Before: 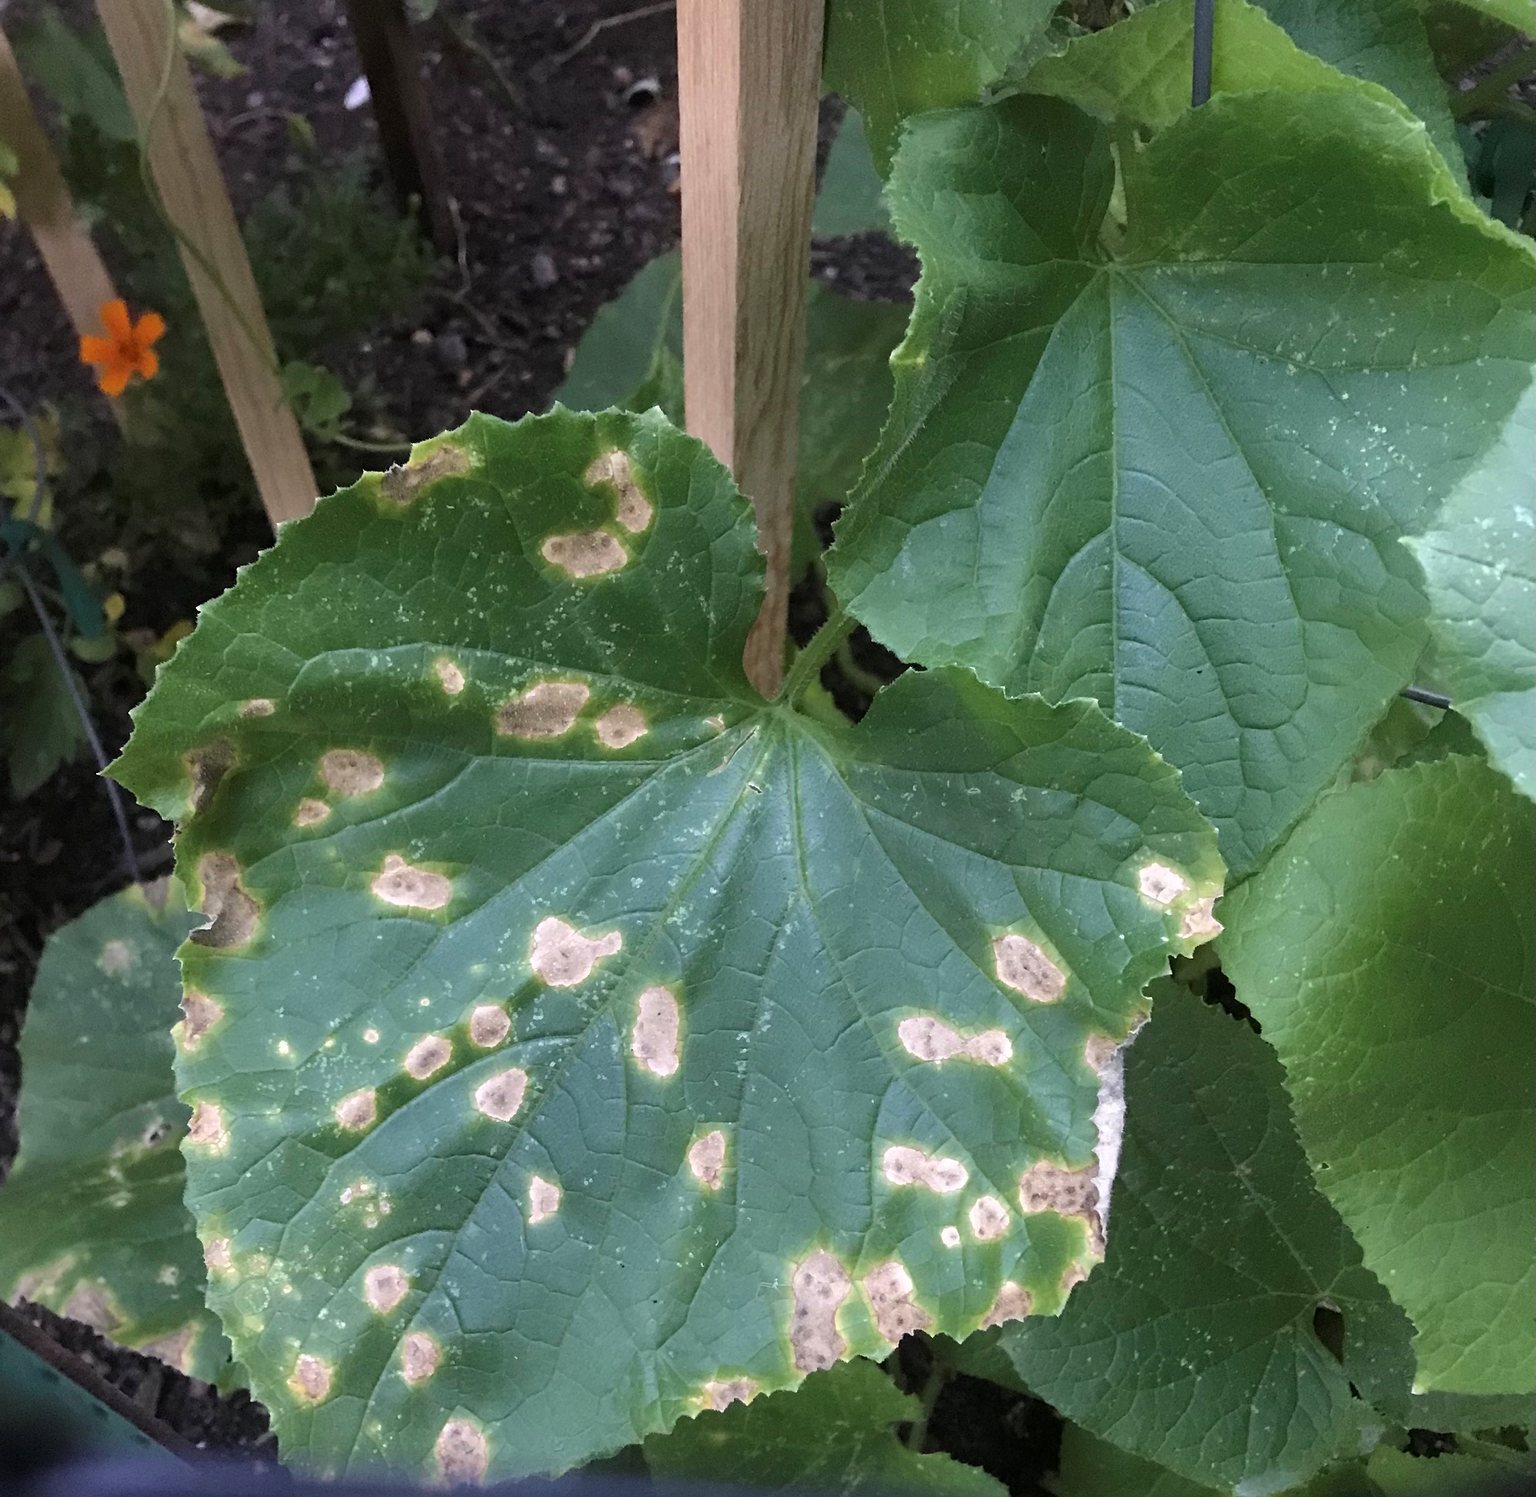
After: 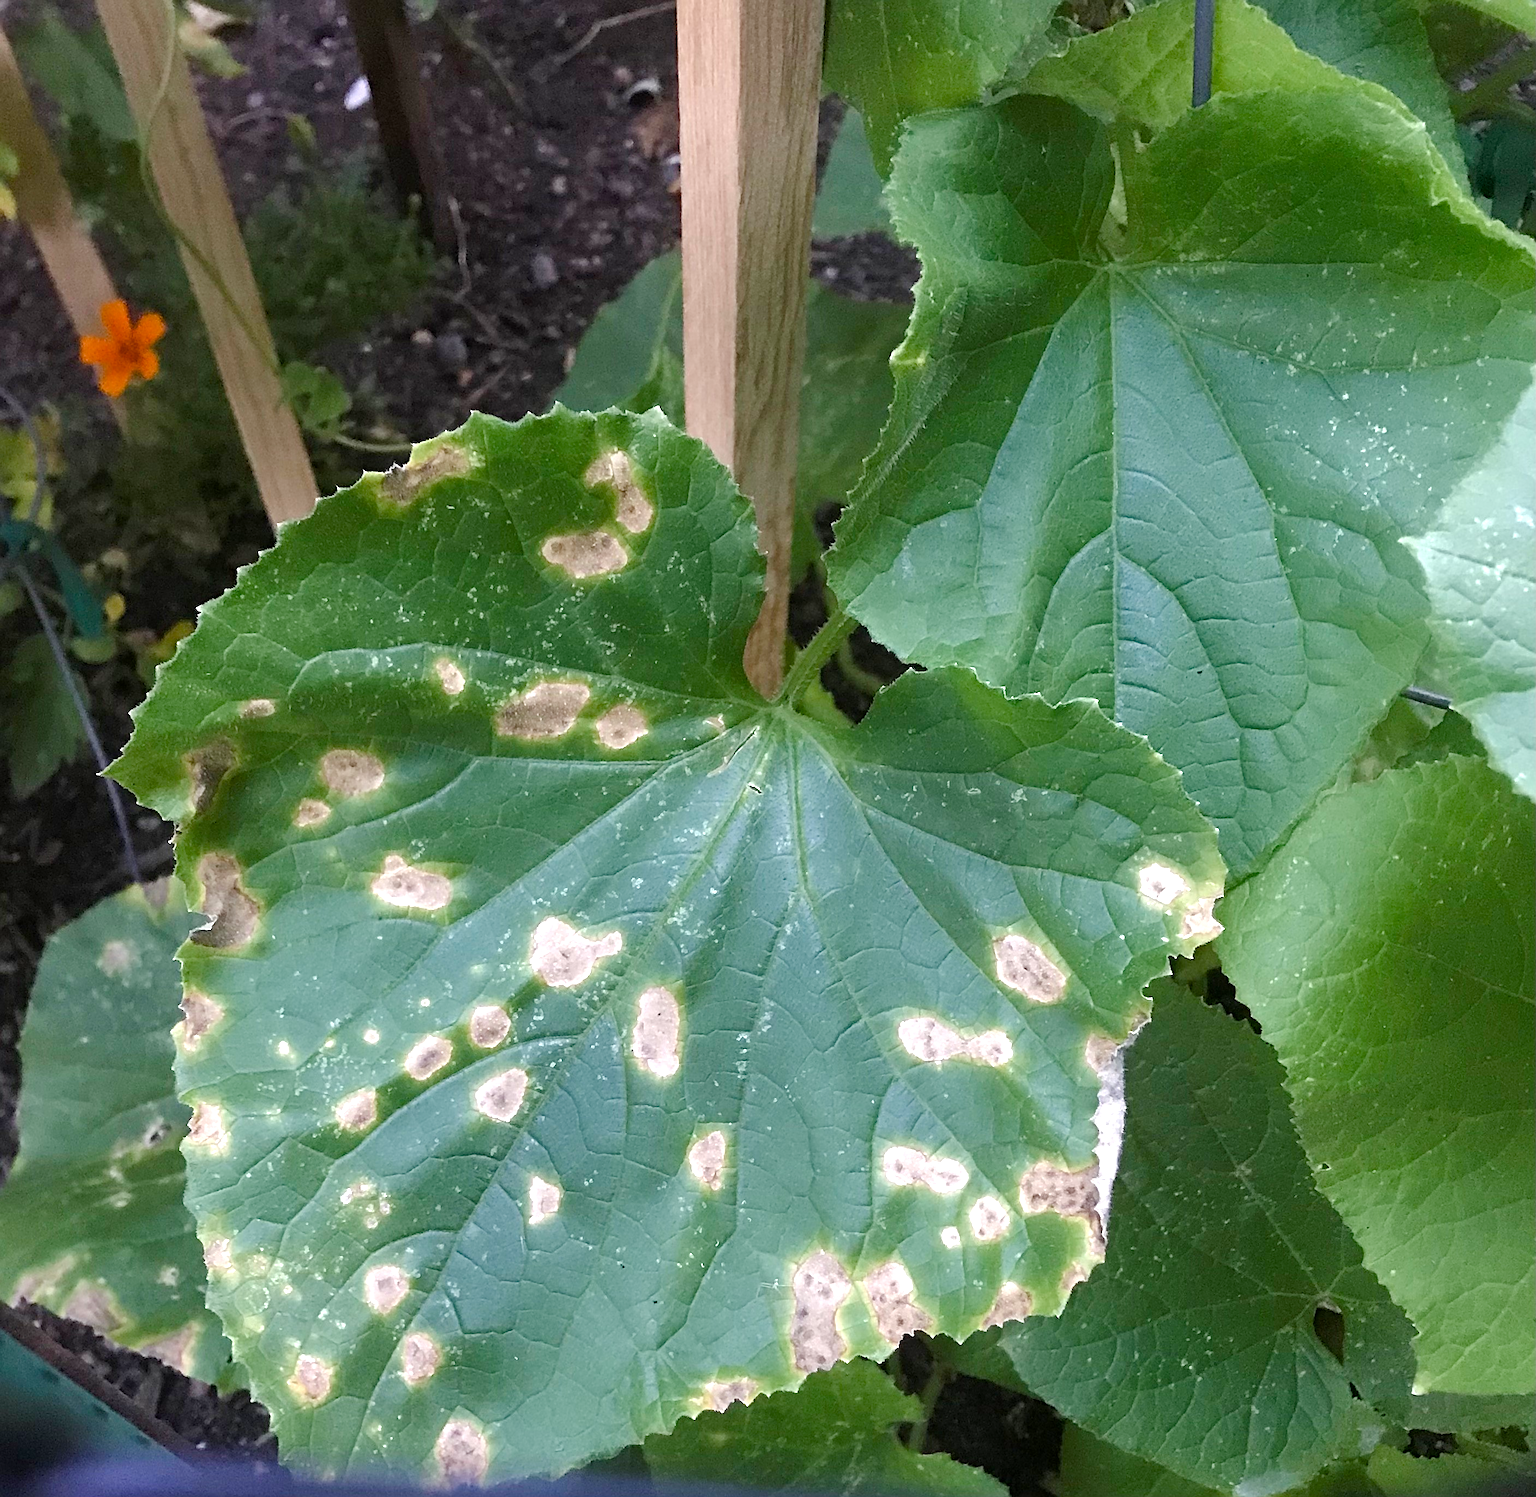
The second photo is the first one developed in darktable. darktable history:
color balance rgb: perceptual saturation grading › global saturation 20%, perceptual saturation grading › highlights -50%, perceptual saturation grading › shadows 30%, perceptual brilliance grading › global brilliance 10%, perceptual brilliance grading › shadows 15%
sharpen: on, module defaults
